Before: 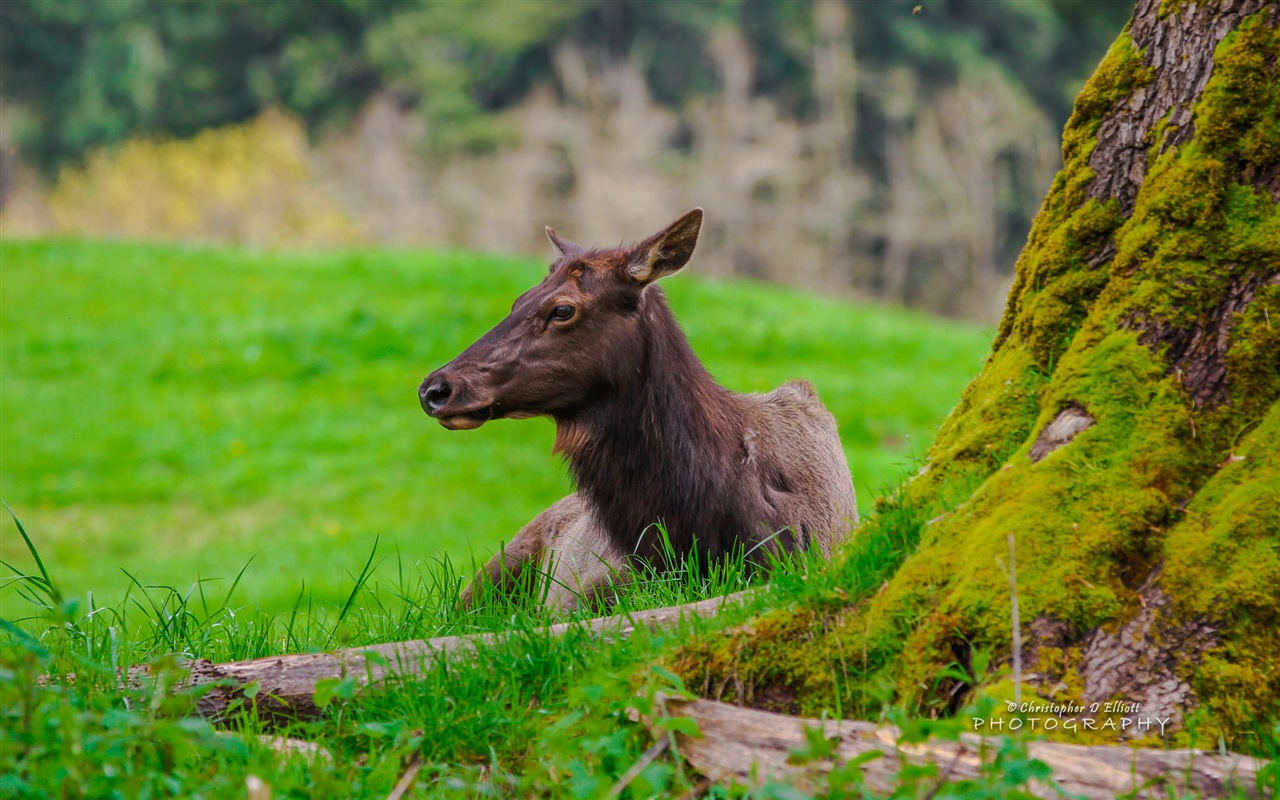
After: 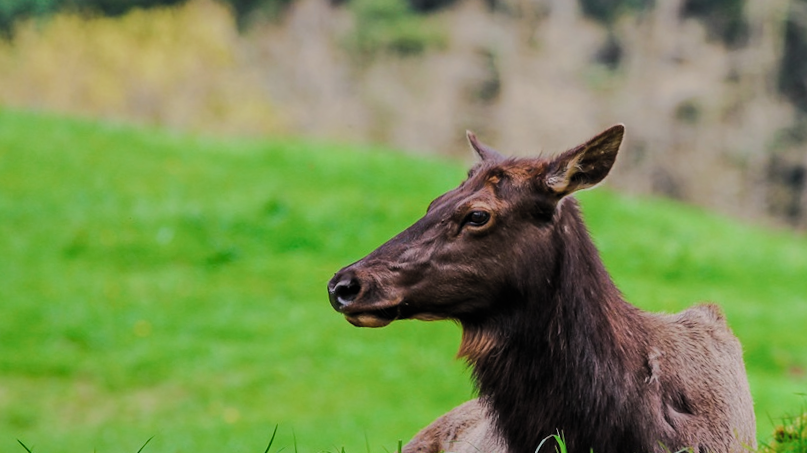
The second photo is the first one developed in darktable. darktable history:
shadows and highlights: low approximation 0.01, soften with gaussian
crop and rotate: angle -4.29°, left 2.238%, top 6.687%, right 27.286%, bottom 30.016%
tone equalizer: -8 EV -0.397 EV, -7 EV -0.422 EV, -6 EV -0.341 EV, -5 EV -0.219 EV, -3 EV 0.234 EV, -2 EV 0.315 EV, -1 EV 0.367 EV, +0 EV 0.429 EV, edges refinement/feathering 500, mask exposure compensation -1.57 EV, preserve details no
filmic rgb: black relative exposure -7.65 EV, white relative exposure 4.56 EV, hardness 3.61, color science v5 (2021), contrast in shadows safe, contrast in highlights safe
